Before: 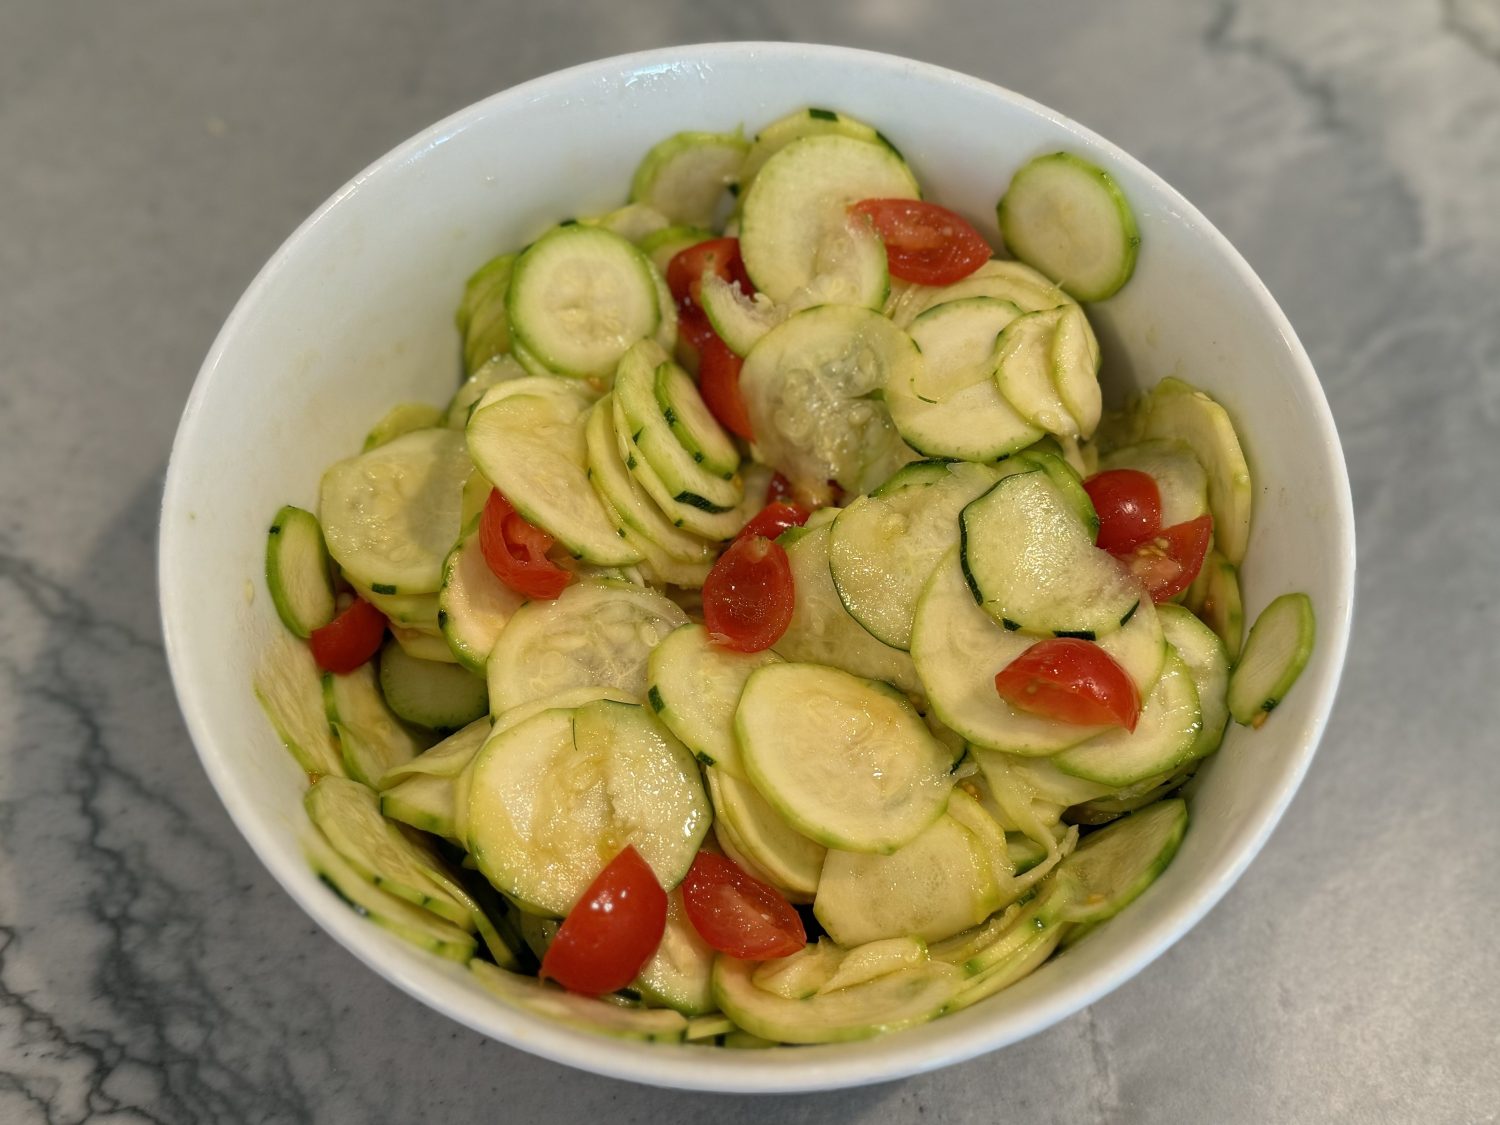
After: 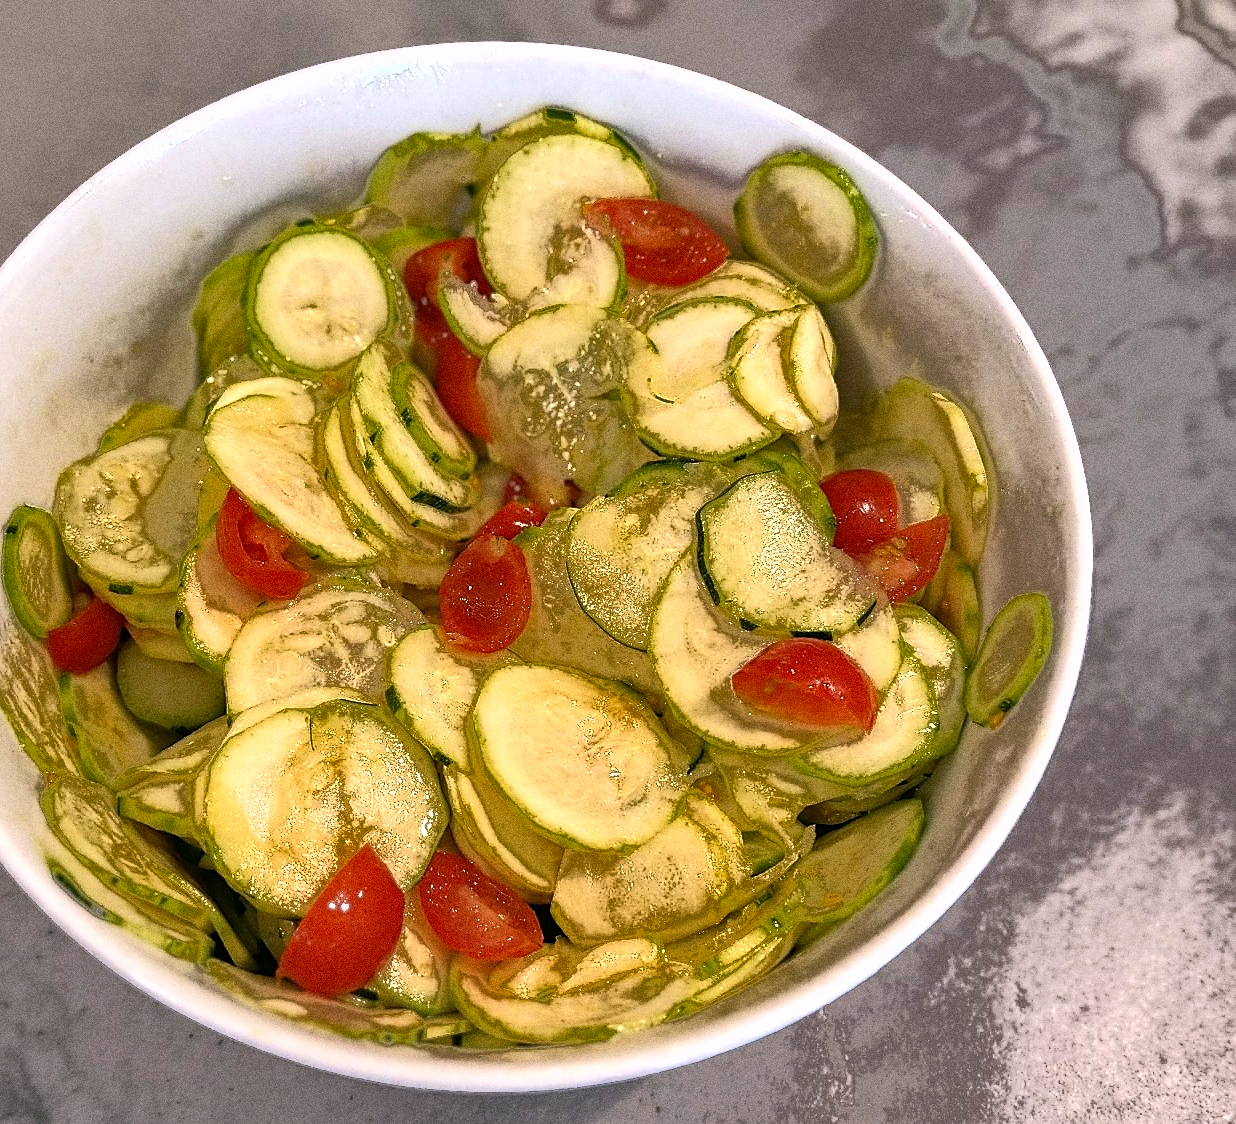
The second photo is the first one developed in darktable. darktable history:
white balance: red 1.05, blue 1.072
exposure: exposure 0.6 EV, compensate highlight preservation false
grain: coarseness 0.09 ISO, strength 40%
fill light: exposure -0.73 EV, center 0.69, width 2.2
crop: left 17.582%, bottom 0.031%
color balance: mode lift, gamma, gain (sRGB), lift [1, 0.99, 1.01, 0.992], gamma [1, 1.037, 0.974, 0.963]
shadows and highlights: soften with gaussian
sharpen: radius 1.4, amount 1.25, threshold 0.7
